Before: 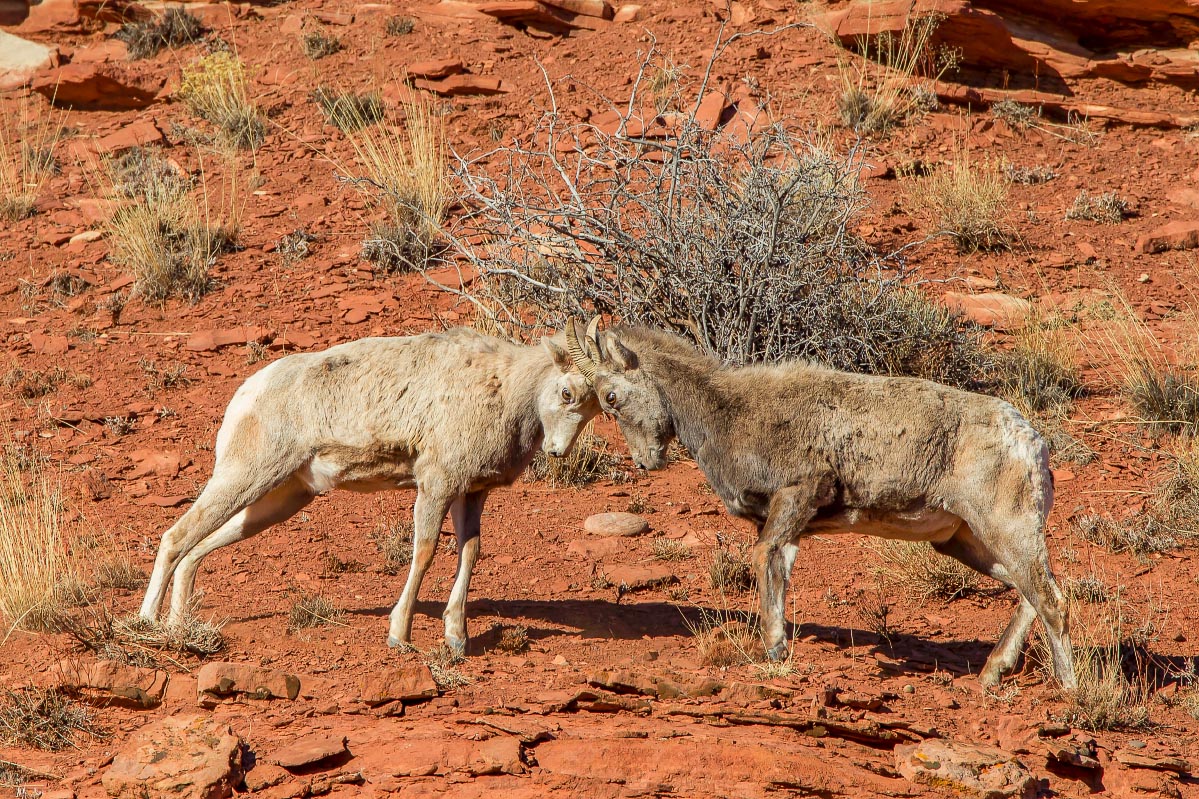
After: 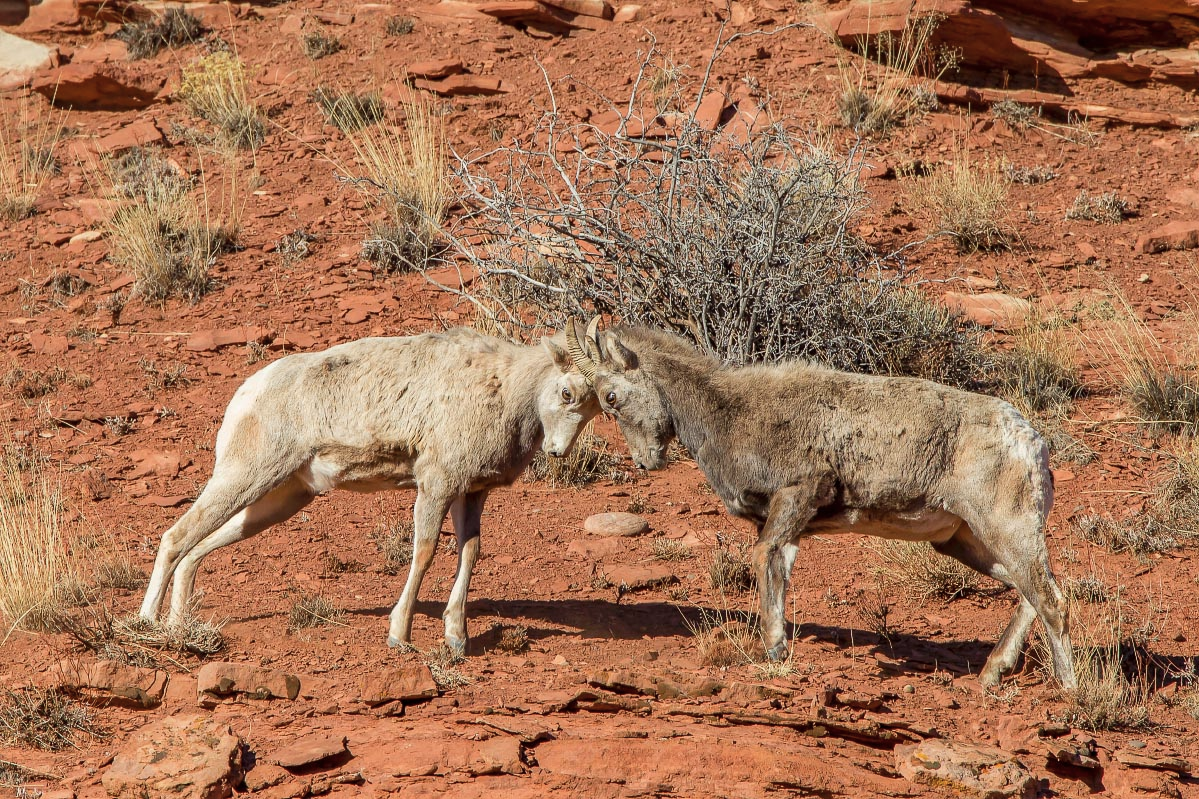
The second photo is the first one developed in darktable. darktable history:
contrast brightness saturation: saturation -0.154
